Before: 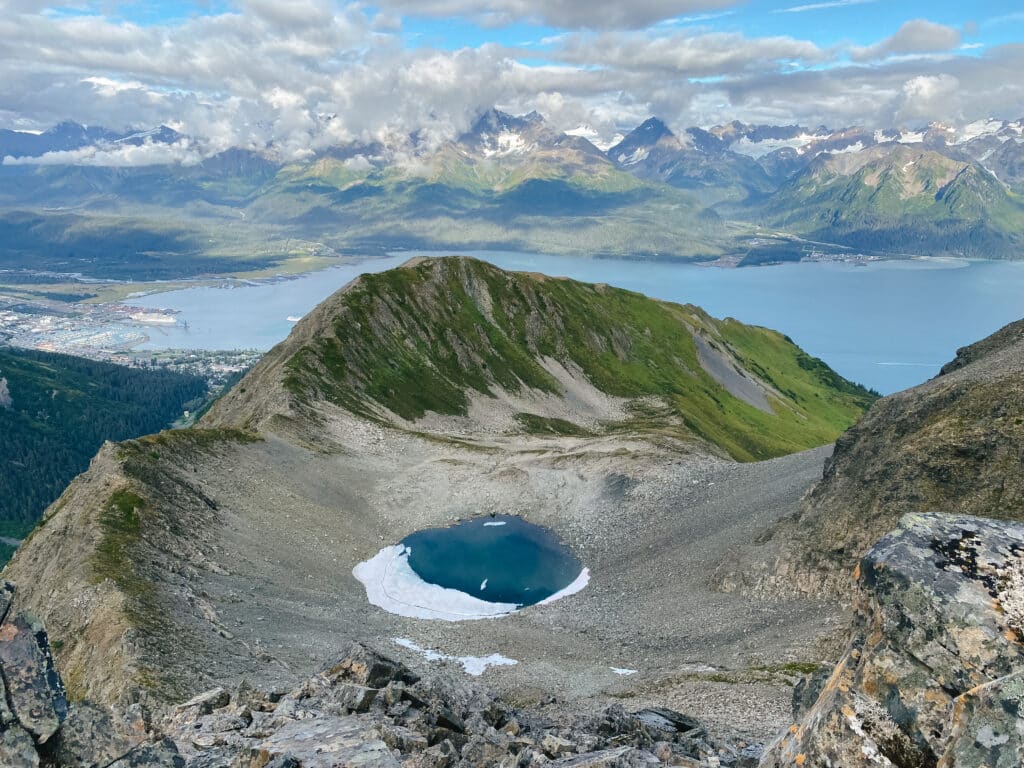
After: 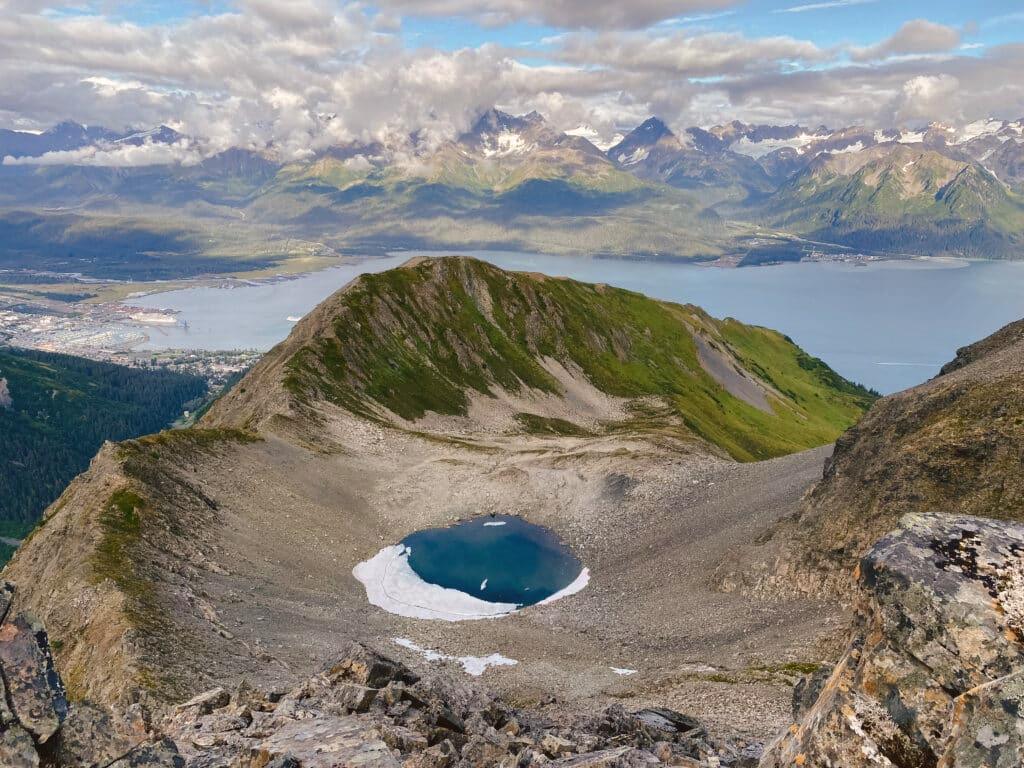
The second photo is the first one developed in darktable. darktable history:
color balance rgb: shadows lift › chroma 2%, shadows lift › hue 250°, power › hue 326.4°, highlights gain › chroma 2%, highlights gain › hue 64.8°, global offset › luminance 0.5%, global offset › hue 58.8°, perceptual saturation grading › highlights -25%, perceptual saturation grading › shadows 30%, global vibrance 15%
rgb levels: mode RGB, independent channels, levels [[0, 0.5, 1], [0, 0.521, 1], [0, 0.536, 1]]
